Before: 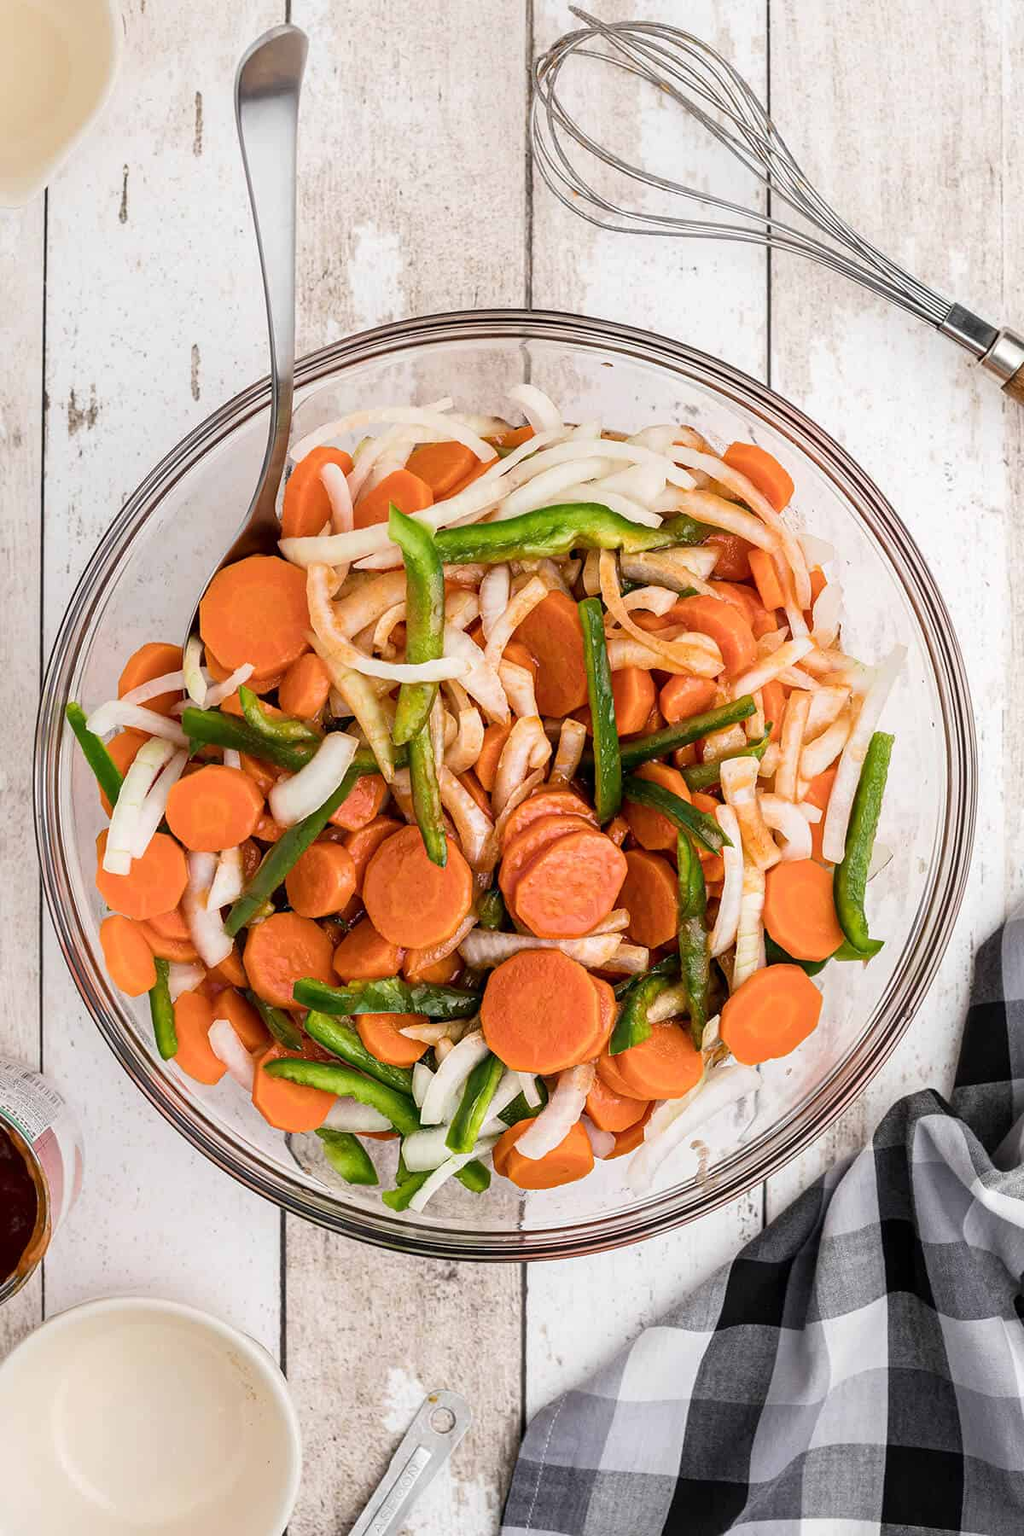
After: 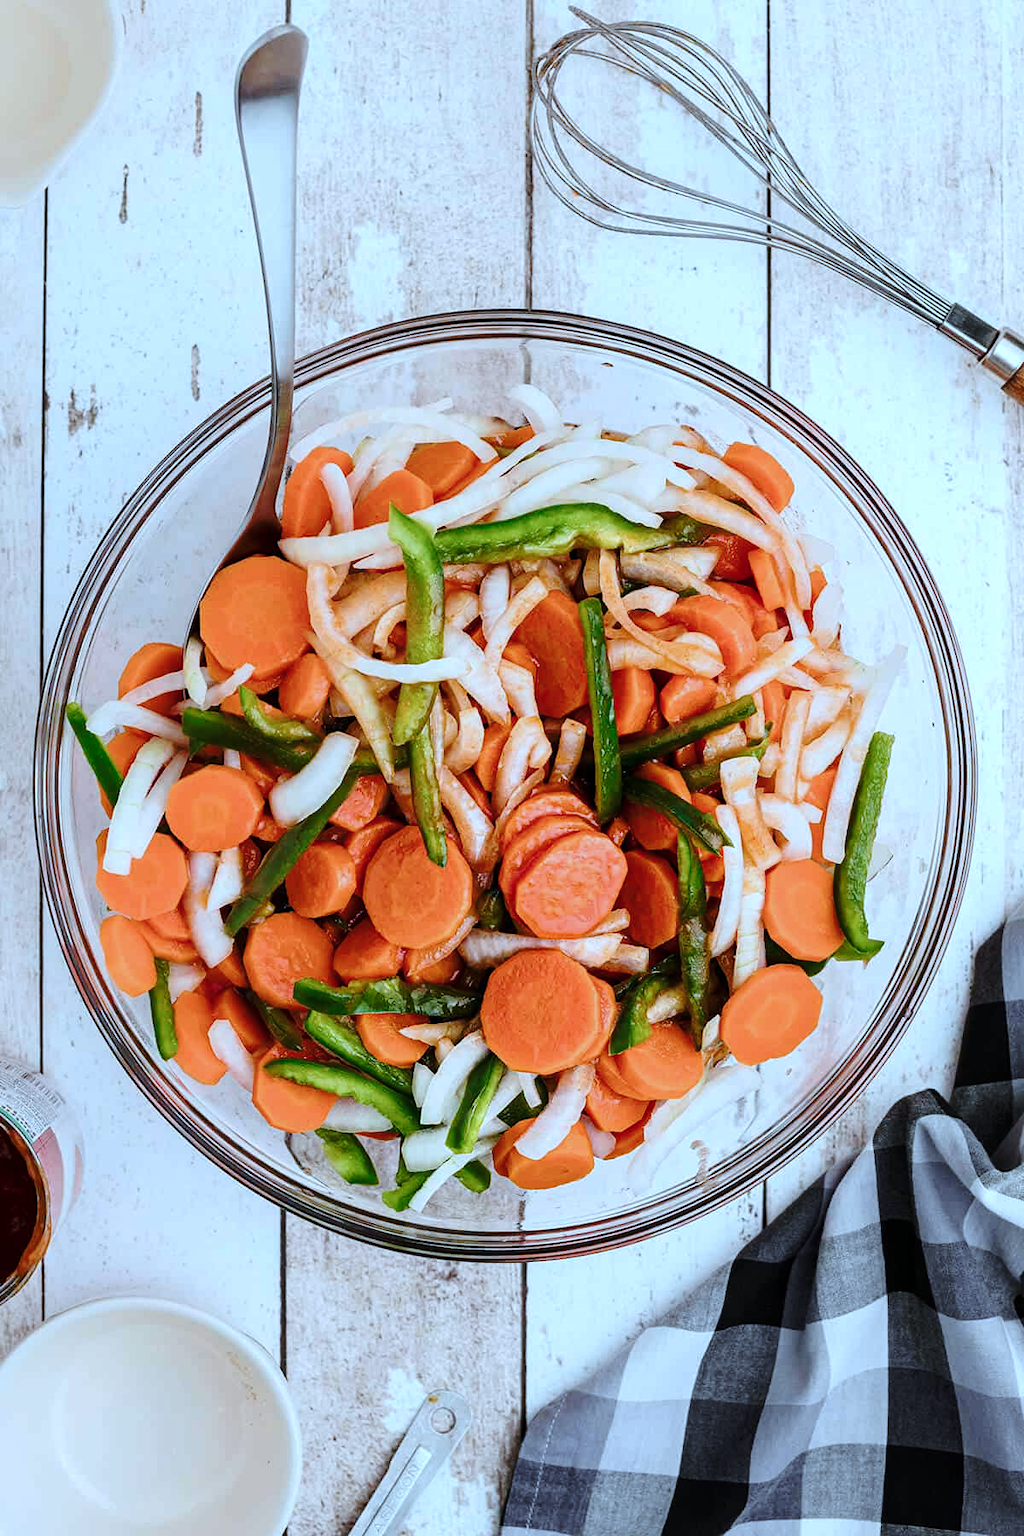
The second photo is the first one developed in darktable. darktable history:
base curve: curves: ch0 [(0, 0) (0.073, 0.04) (0.157, 0.139) (0.492, 0.492) (0.758, 0.758) (1, 1)], preserve colors none
color balance rgb: perceptual saturation grading › global saturation 0.334%, perceptual saturation grading › highlights -15.036%, perceptual saturation grading › shadows 25.301%, global vibrance 10.042%
color correction: highlights a* -8.89, highlights b* -23.19
